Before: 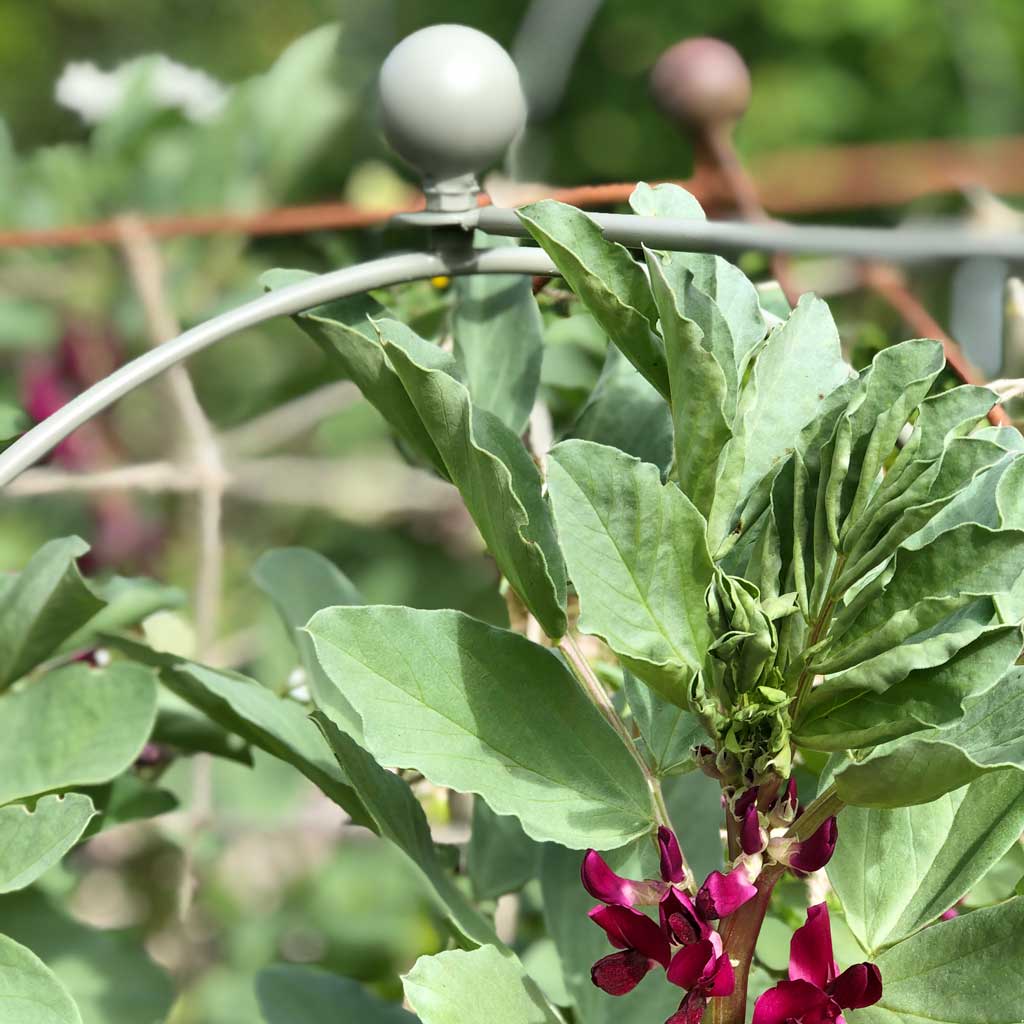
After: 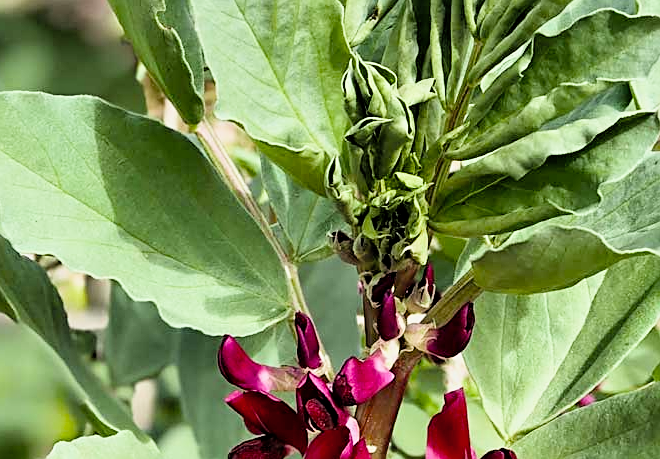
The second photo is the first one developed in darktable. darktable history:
contrast equalizer: y [[0.526, 0.53, 0.532, 0.532, 0.53, 0.525], [0.5 ×6], [0.5 ×6], [0 ×6], [0 ×6]]
crop and rotate: left 35.509%, top 50.238%, bottom 4.934%
contrast brightness saturation: saturation -0.17
filmic rgb: black relative exposure -7.75 EV, white relative exposure 4.4 EV, threshold 3 EV, target black luminance 0%, hardness 3.76, latitude 50.51%, contrast 1.074, highlights saturation mix 10%, shadows ↔ highlights balance -0.22%, color science v4 (2020), enable highlight reconstruction true
exposure: exposure 0.375 EV, compensate highlight preservation false
sharpen: on, module defaults
